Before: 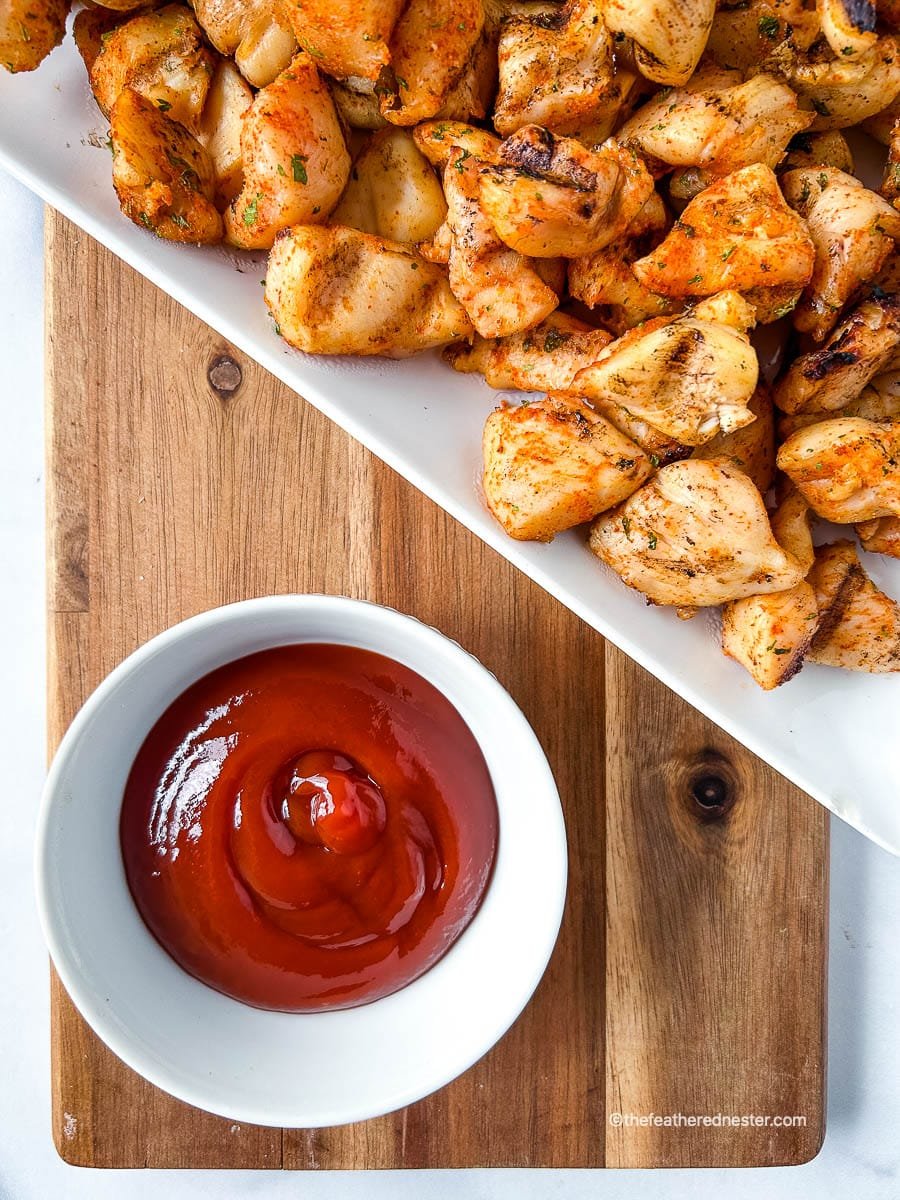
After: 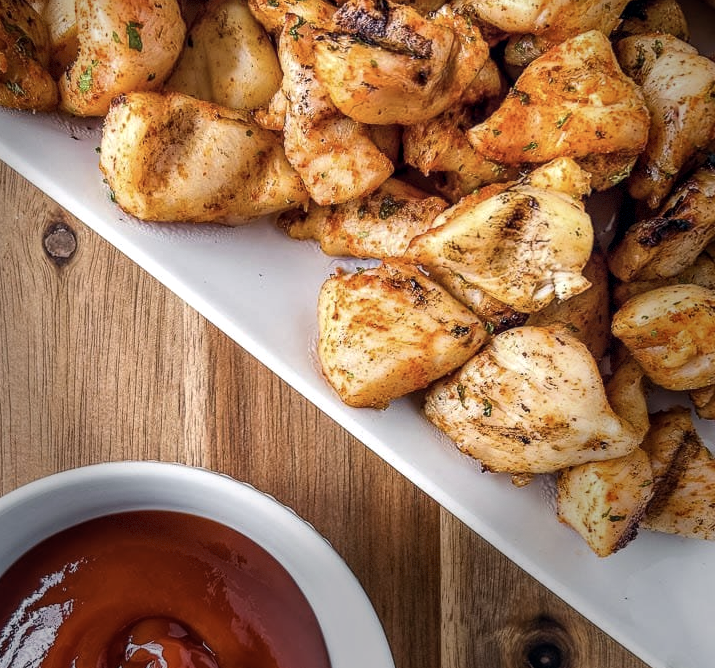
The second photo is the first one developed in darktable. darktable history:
white balance: red 0.967, blue 1.049
crop: left 18.38%, top 11.092%, right 2.134%, bottom 33.217%
vignetting: fall-off start 68.33%, fall-off radius 30%, saturation 0.042, center (-0.066, -0.311), width/height ratio 0.992, shape 0.85, dithering 8-bit output
local contrast: on, module defaults
color correction: highlights a* 2.75, highlights b* 5, shadows a* -2.04, shadows b* -4.84, saturation 0.8
